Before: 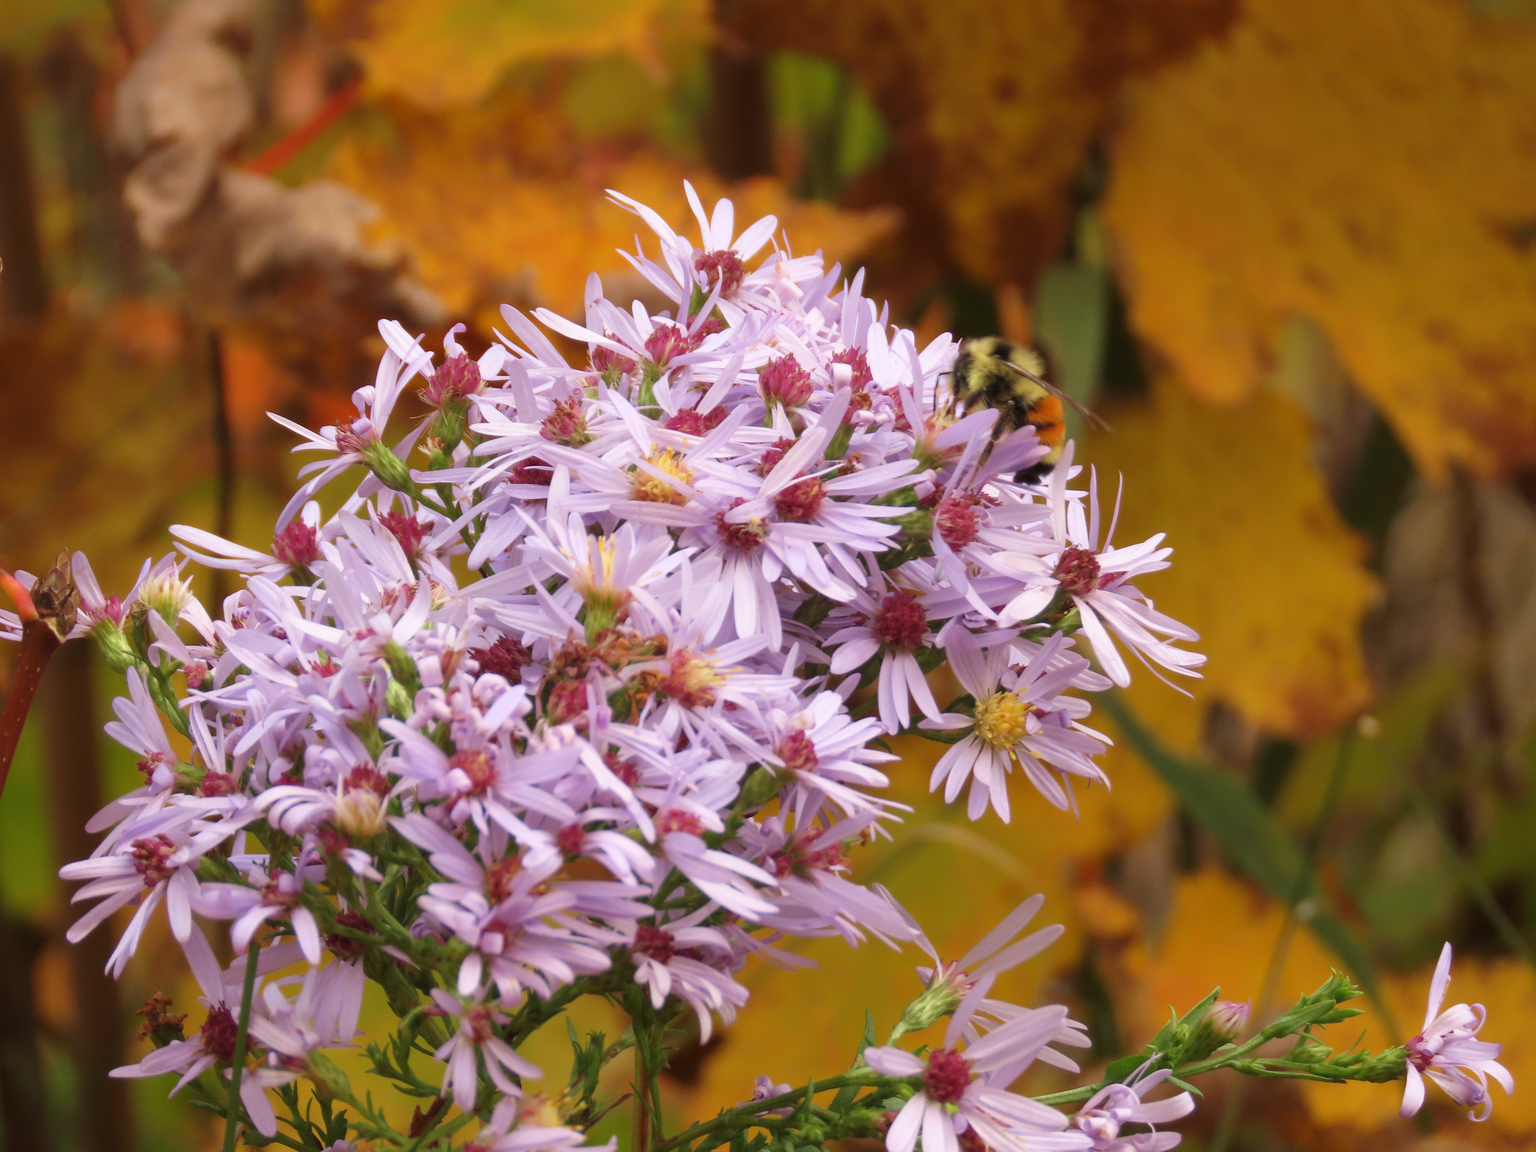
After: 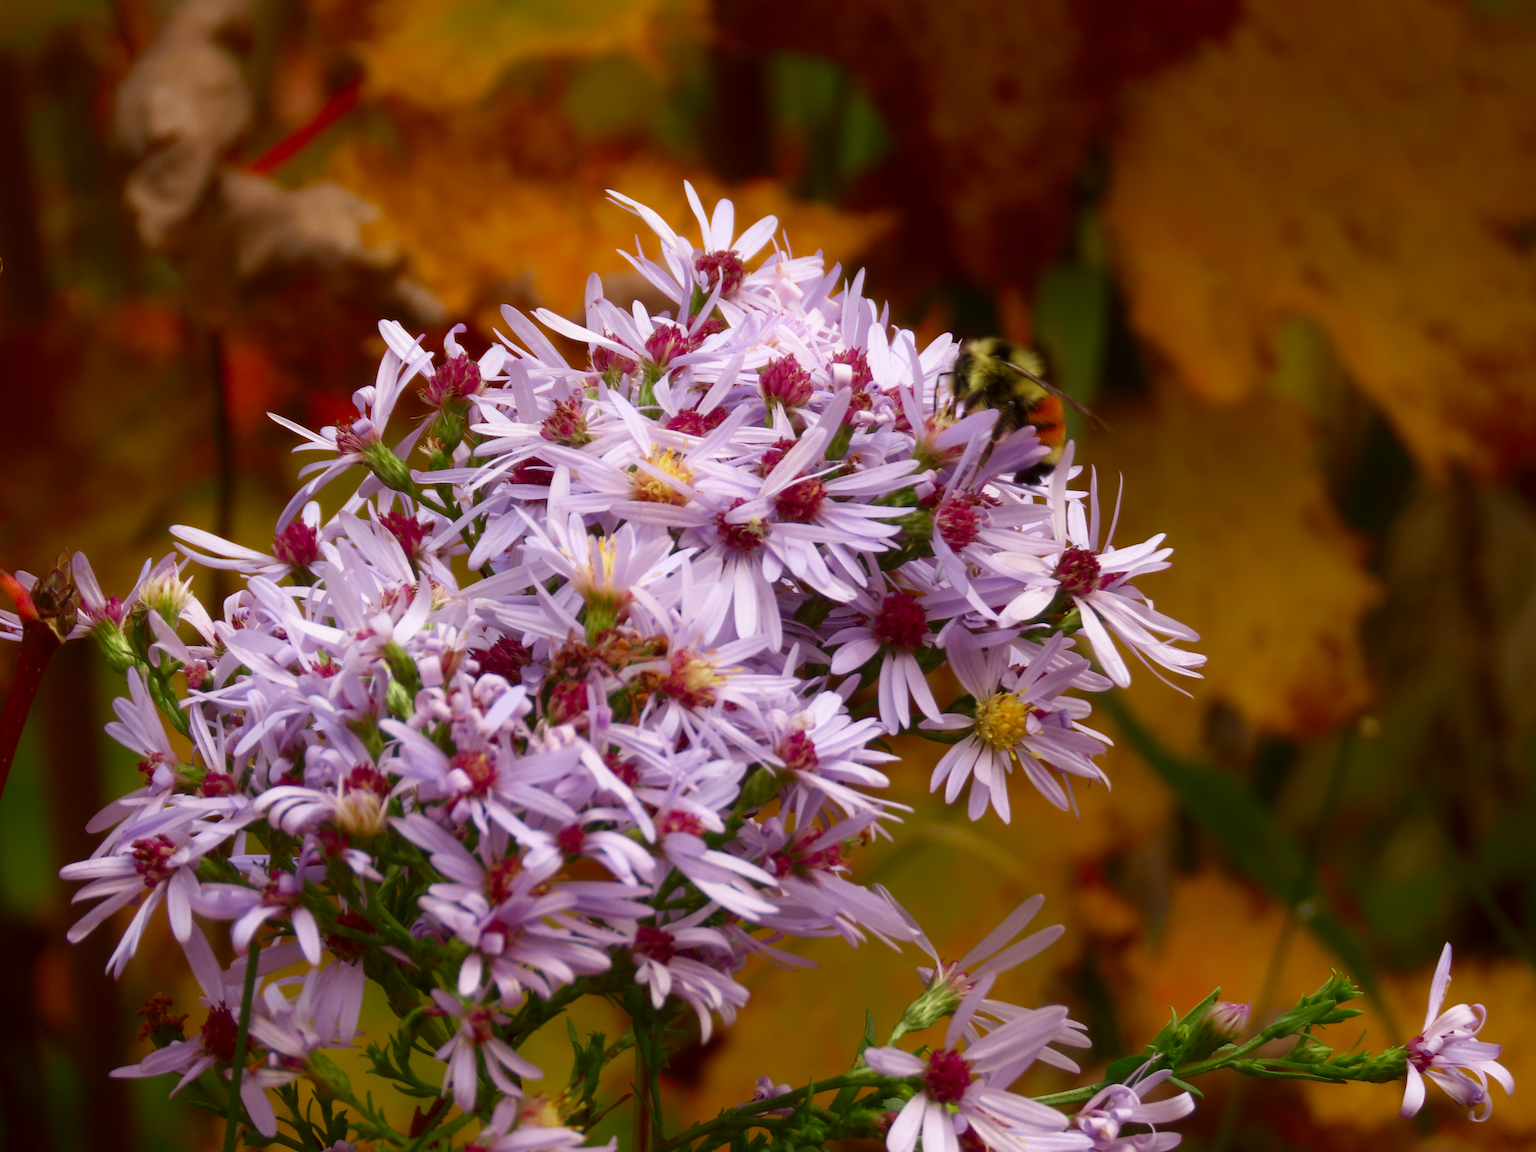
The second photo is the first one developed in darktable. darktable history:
contrast brightness saturation: brightness -0.2, saturation 0.08
shadows and highlights: shadows -40.15, highlights 62.88, soften with gaussian
